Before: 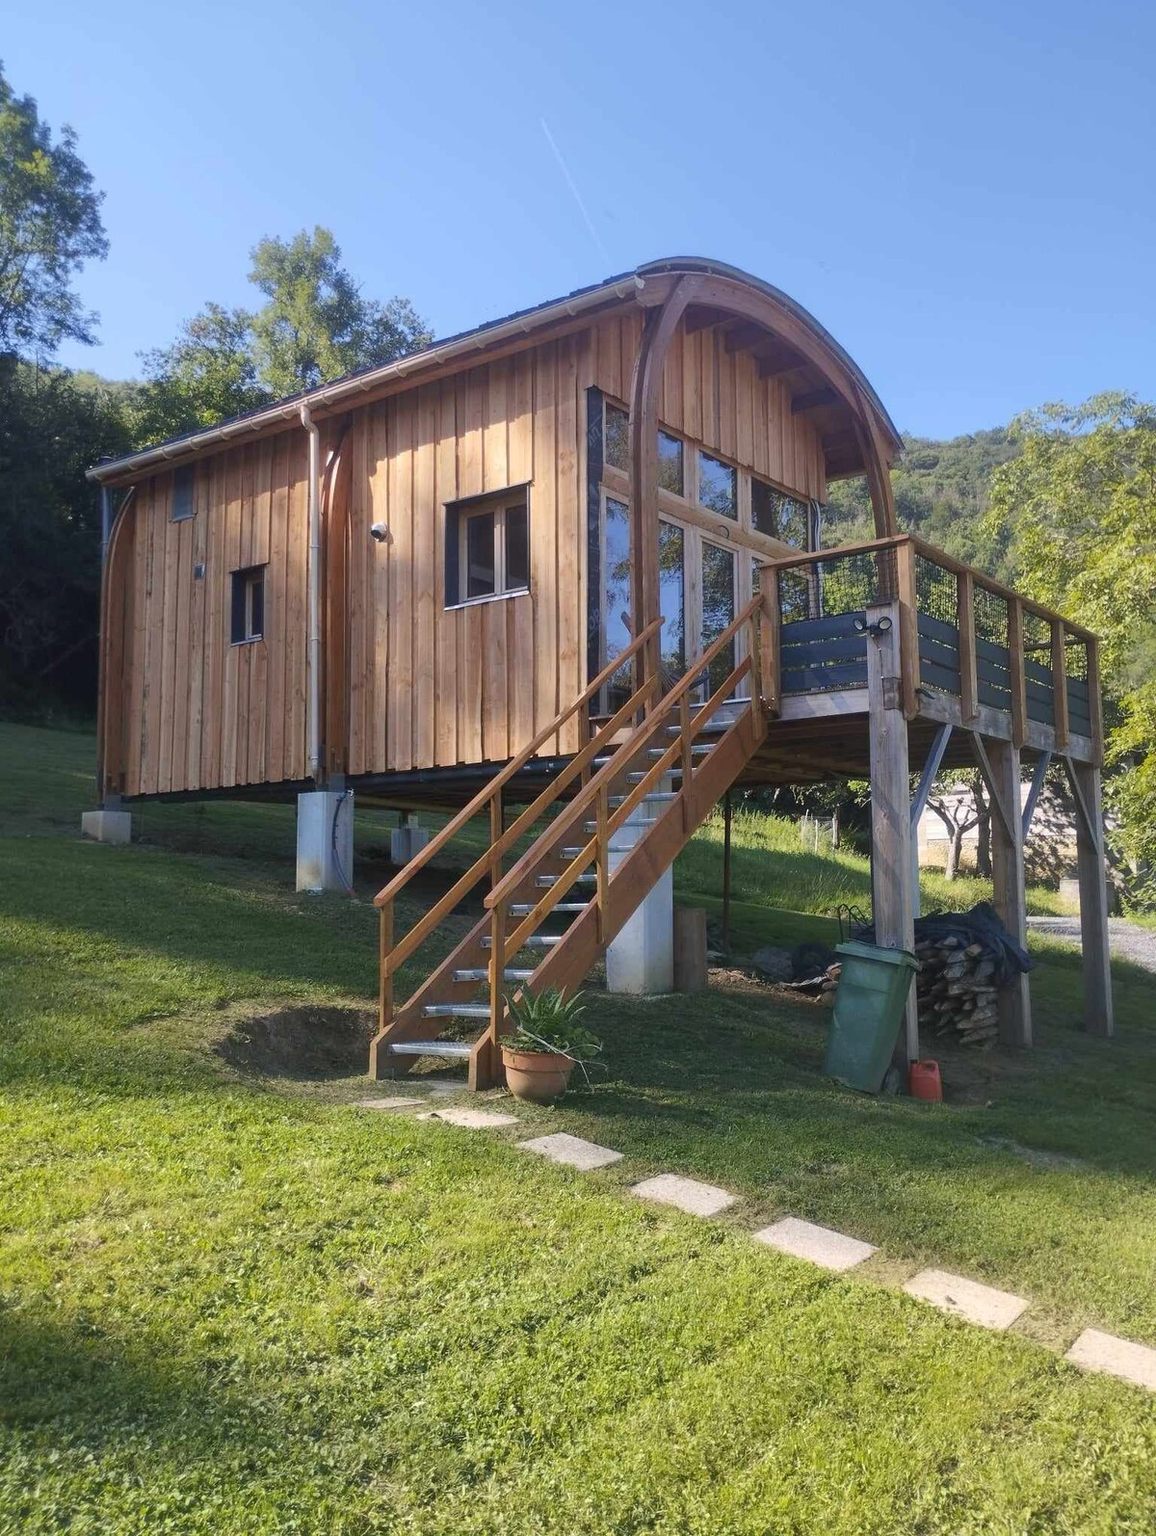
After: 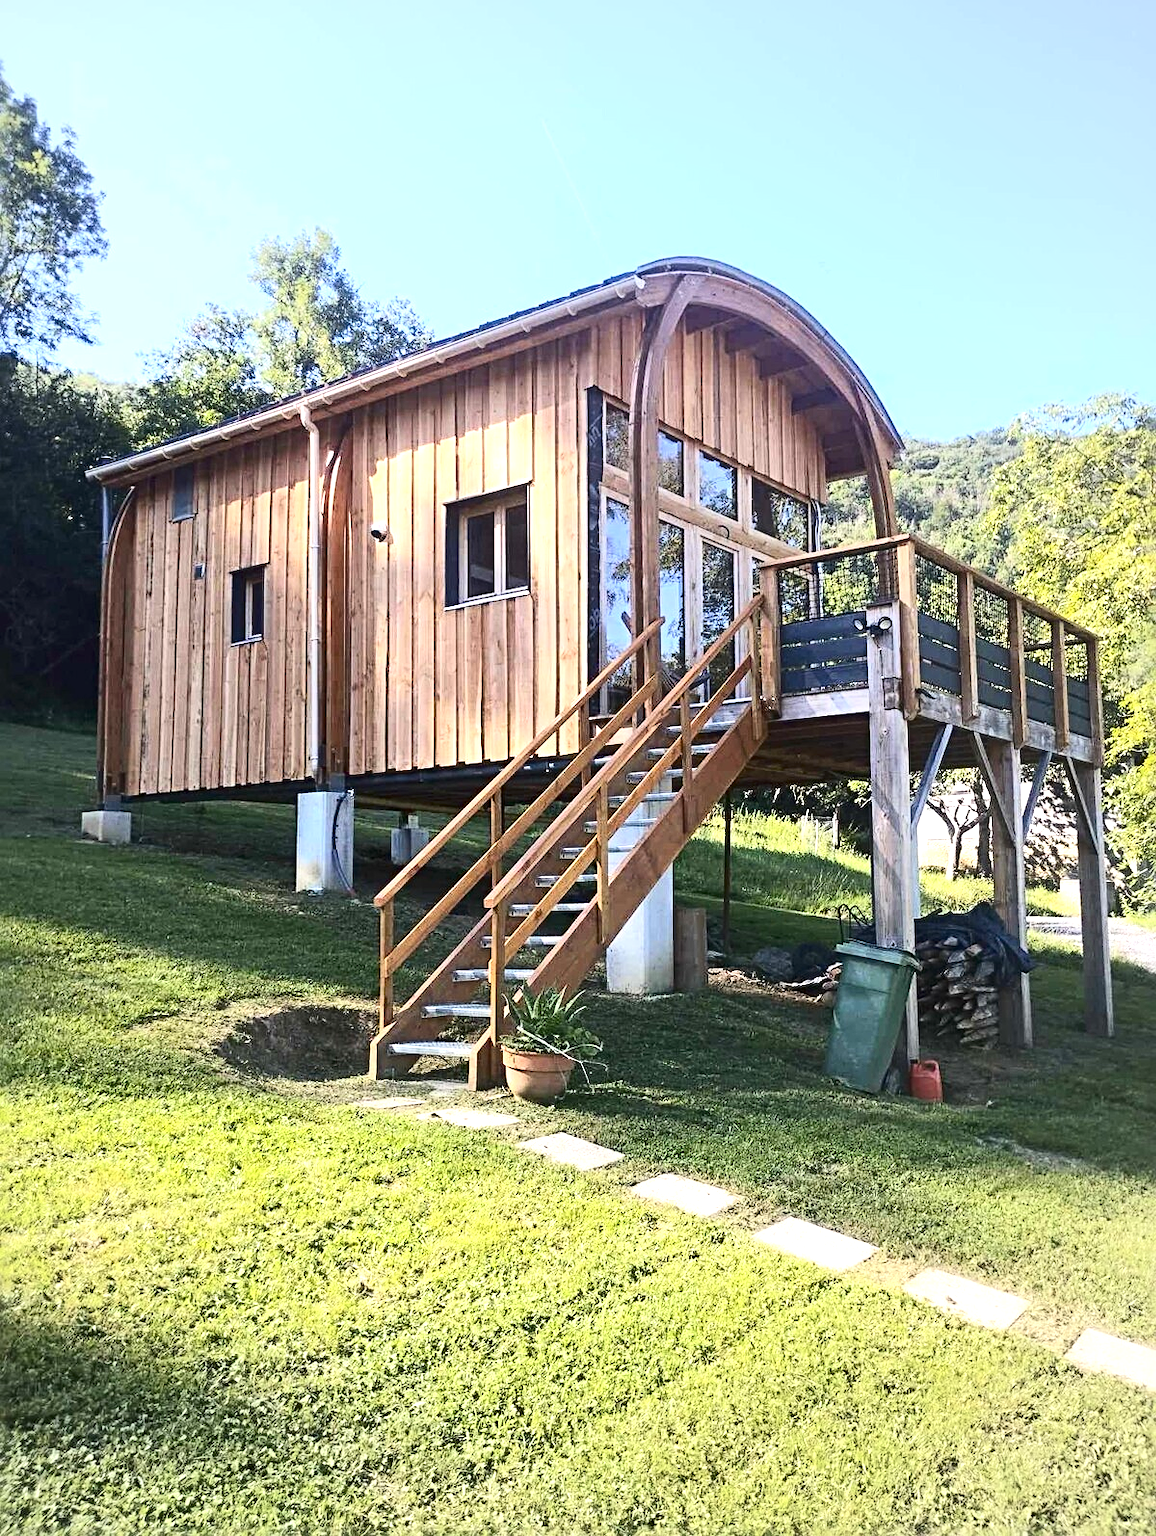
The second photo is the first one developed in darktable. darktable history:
sharpen: radius 3.957
contrast brightness saturation: contrast 0.281
exposure: black level correction 0.001, exposure 1.045 EV, compensate highlight preservation false
vignetting: fall-off start 71.64%, brightness -0.181, saturation -0.299, center (-0.033, -0.044)
